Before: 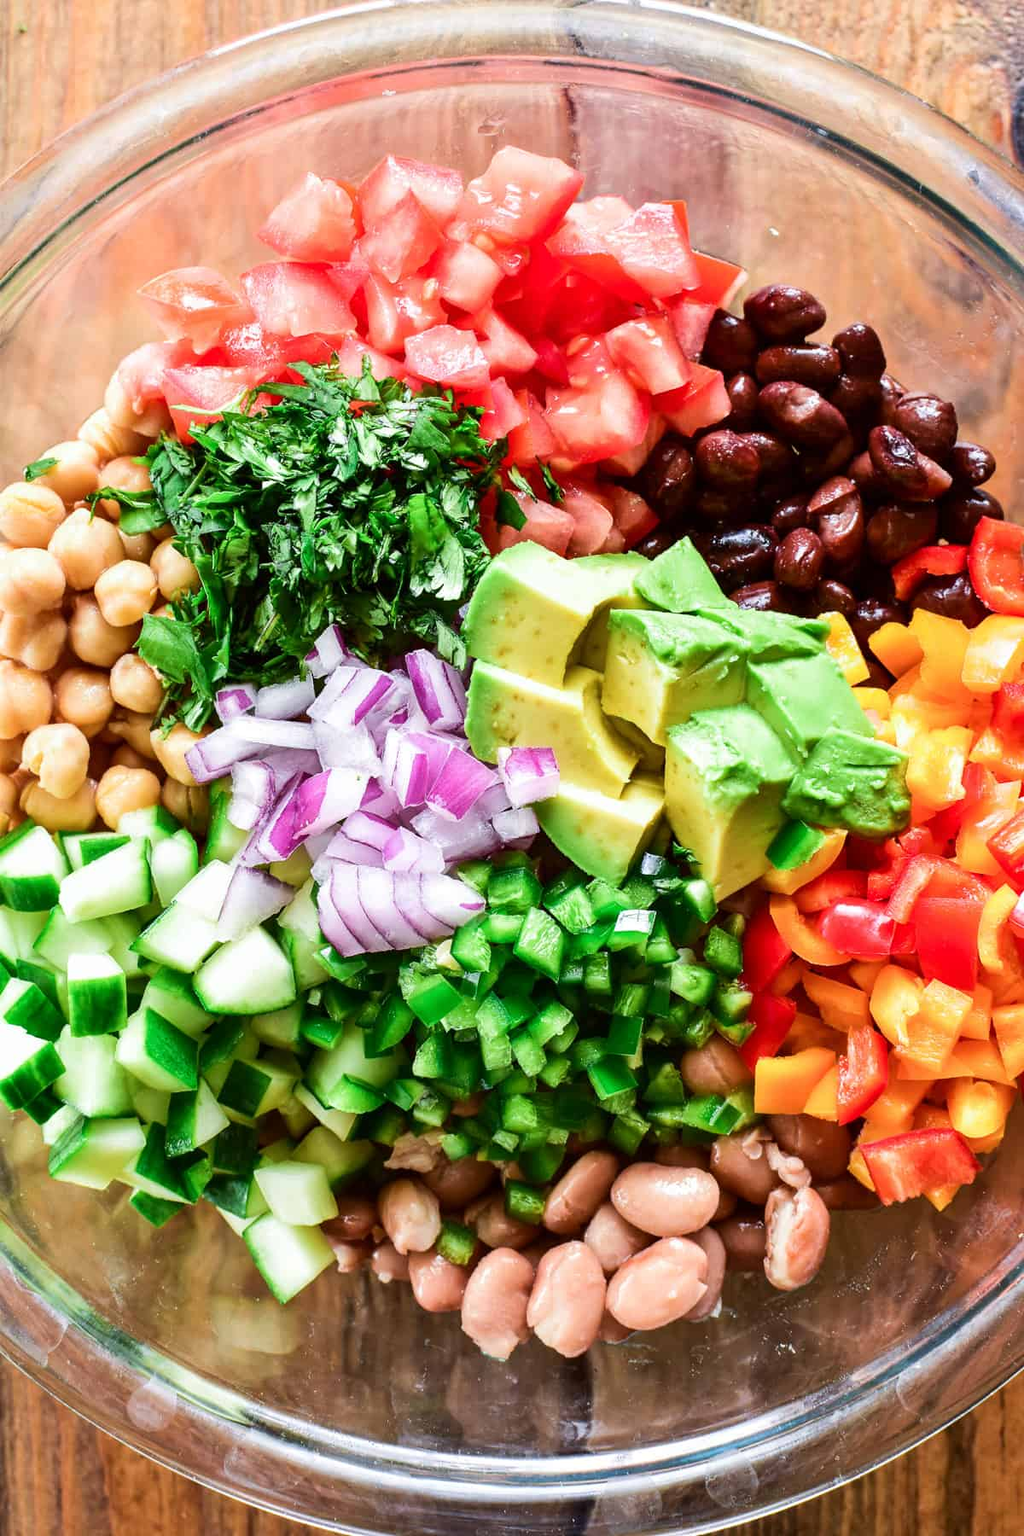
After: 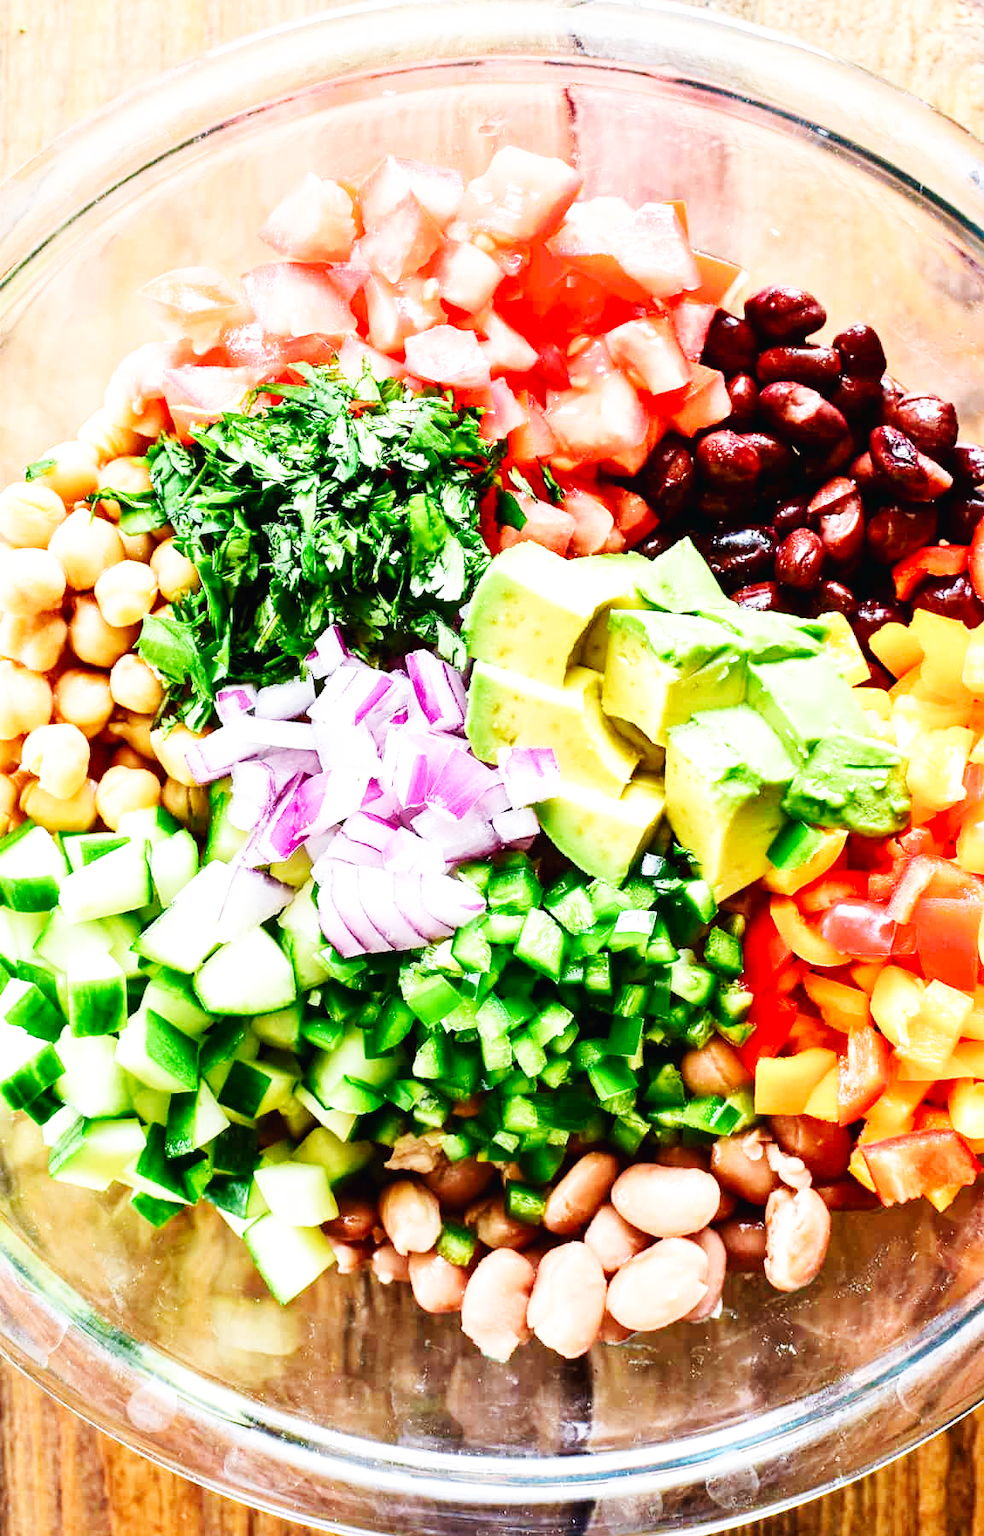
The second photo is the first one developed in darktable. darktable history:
crop: right 3.893%, bottom 0.034%
base curve: curves: ch0 [(0, 0.003) (0.001, 0.002) (0.006, 0.004) (0.02, 0.022) (0.048, 0.086) (0.094, 0.234) (0.162, 0.431) (0.258, 0.629) (0.385, 0.8) (0.548, 0.918) (0.751, 0.988) (1, 1)], preserve colors none
